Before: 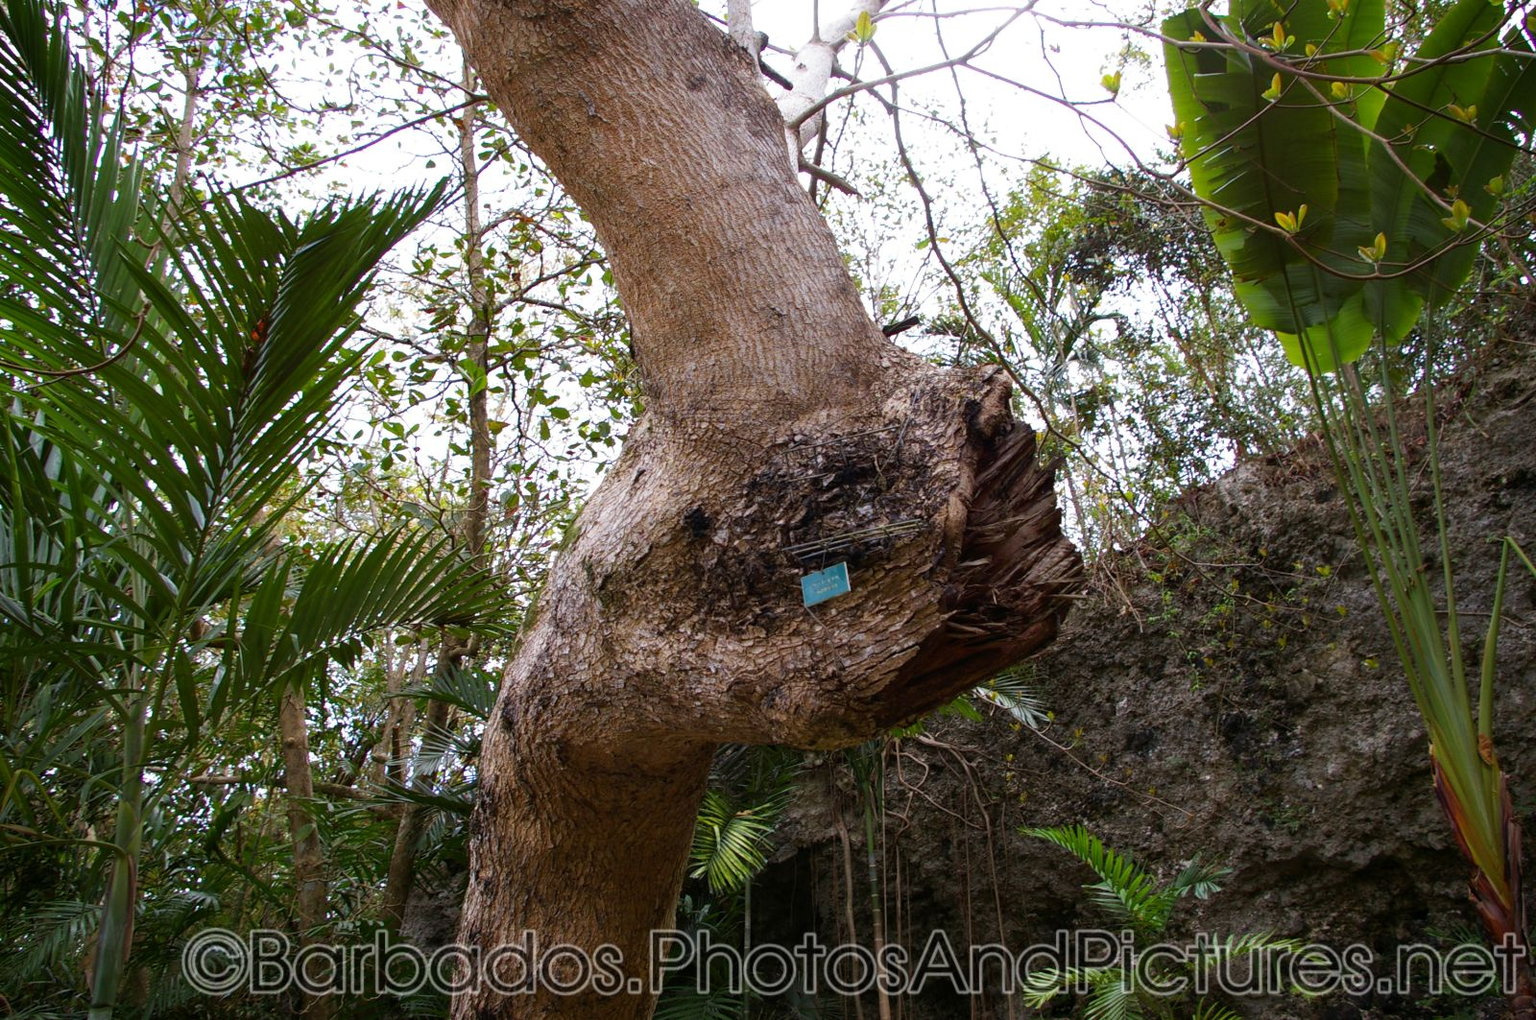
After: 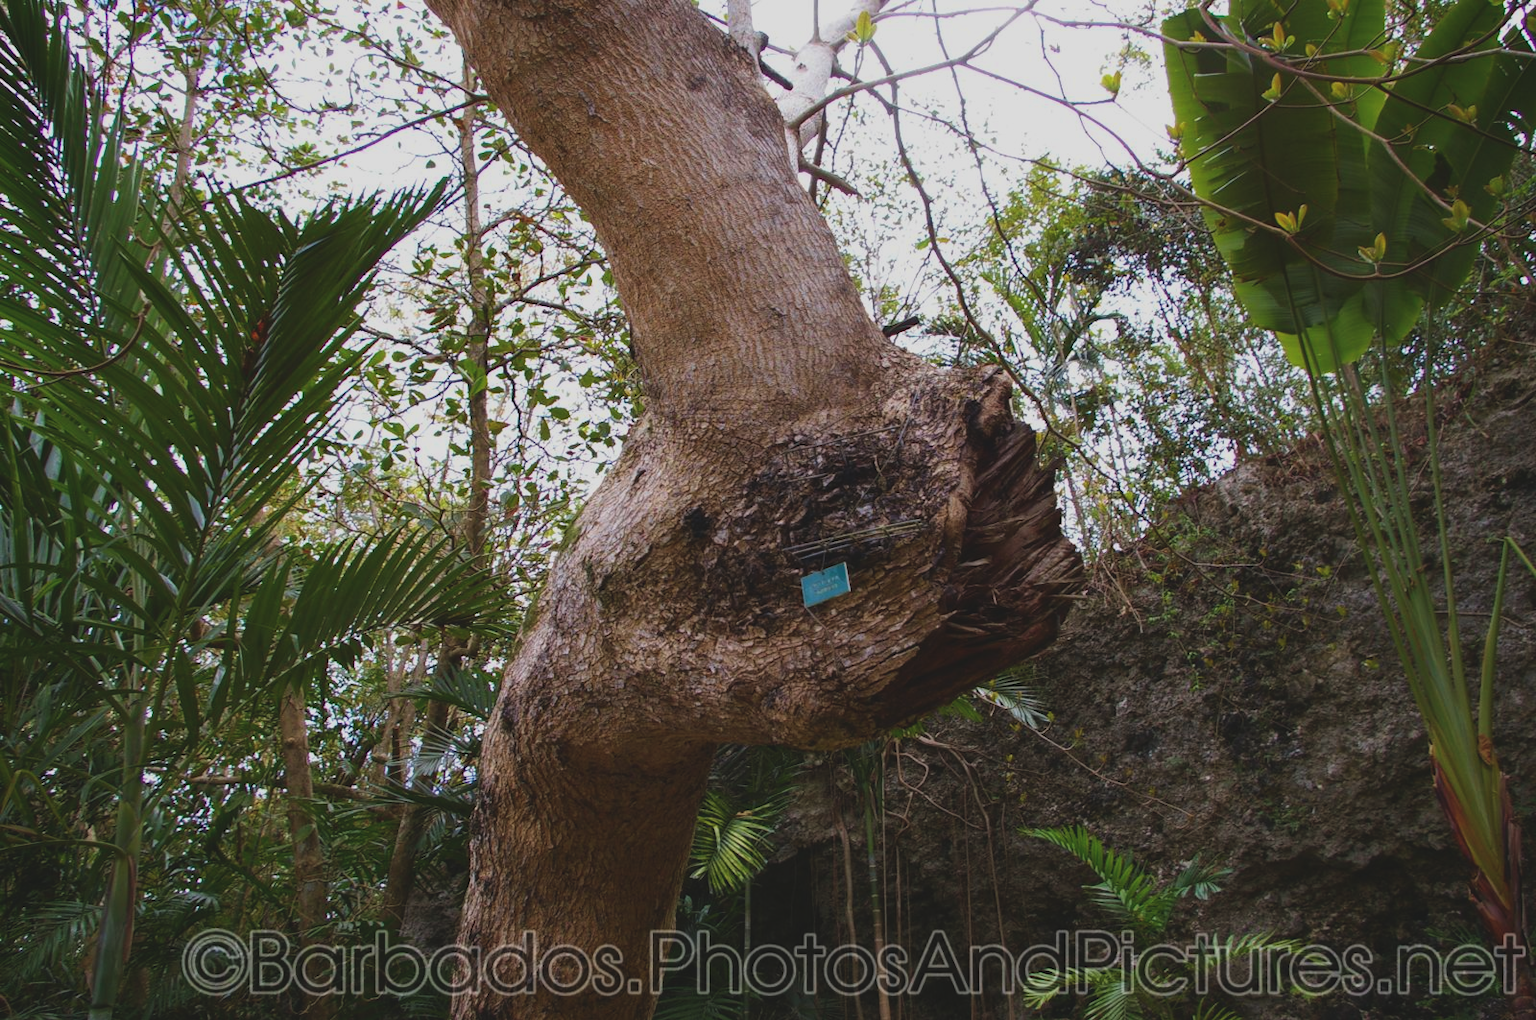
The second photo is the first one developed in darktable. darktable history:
exposure: black level correction -0.015, exposure -0.5 EV, compensate highlight preservation false
velvia: on, module defaults
